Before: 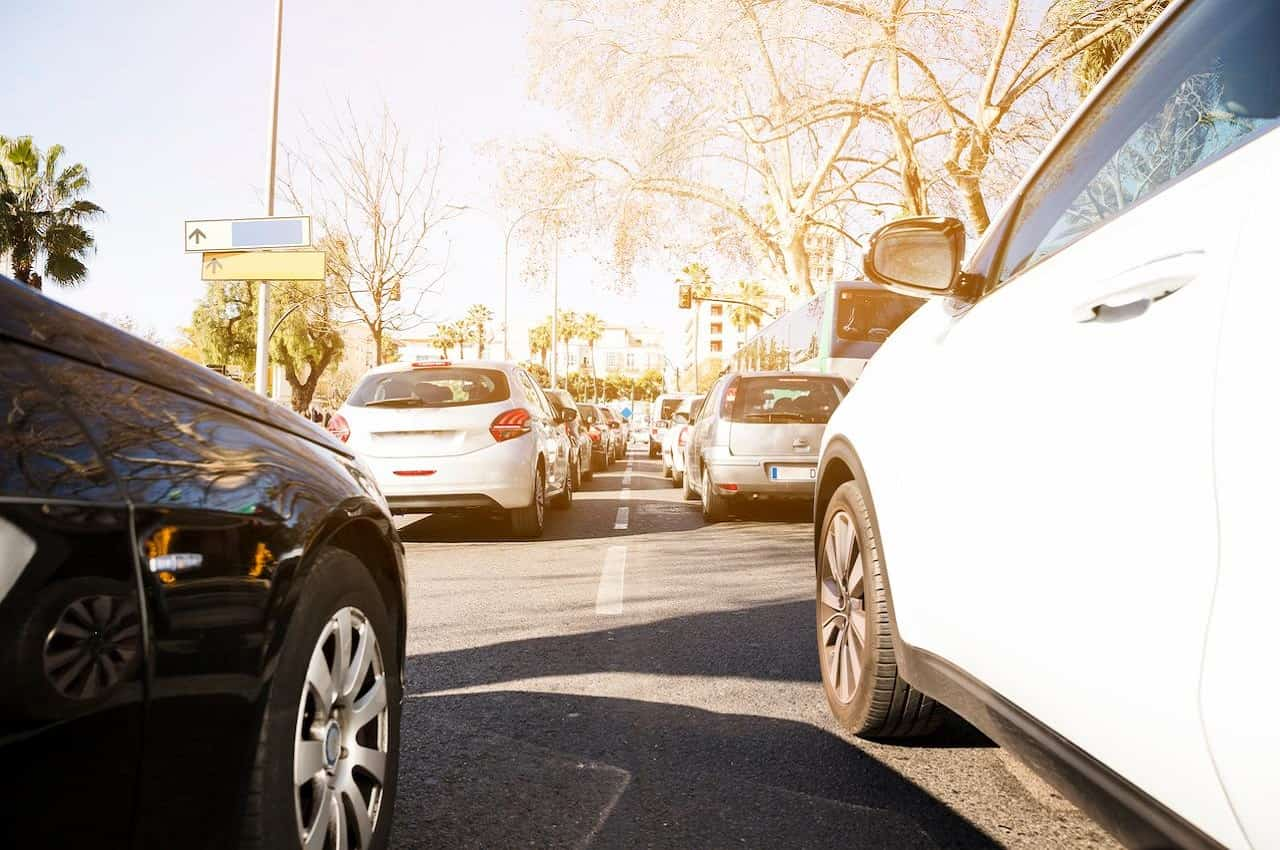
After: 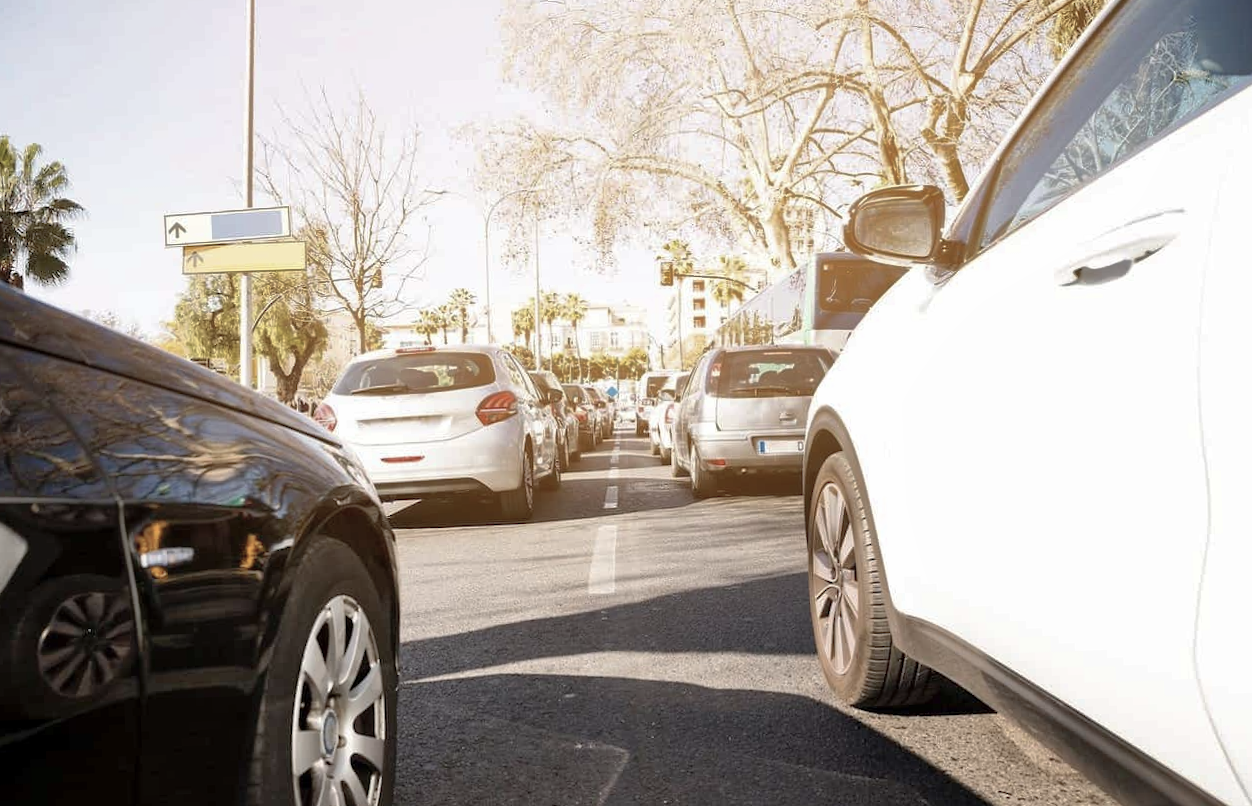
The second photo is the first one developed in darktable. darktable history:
contrast brightness saturation: contrast 0.1, saturation -0.36
shadows and highlights: on, module defaults
rotate and perspective: rotation -2°, crop left 0.022, crop right 0.978, crop top 0.049, crop bottom 0.951
